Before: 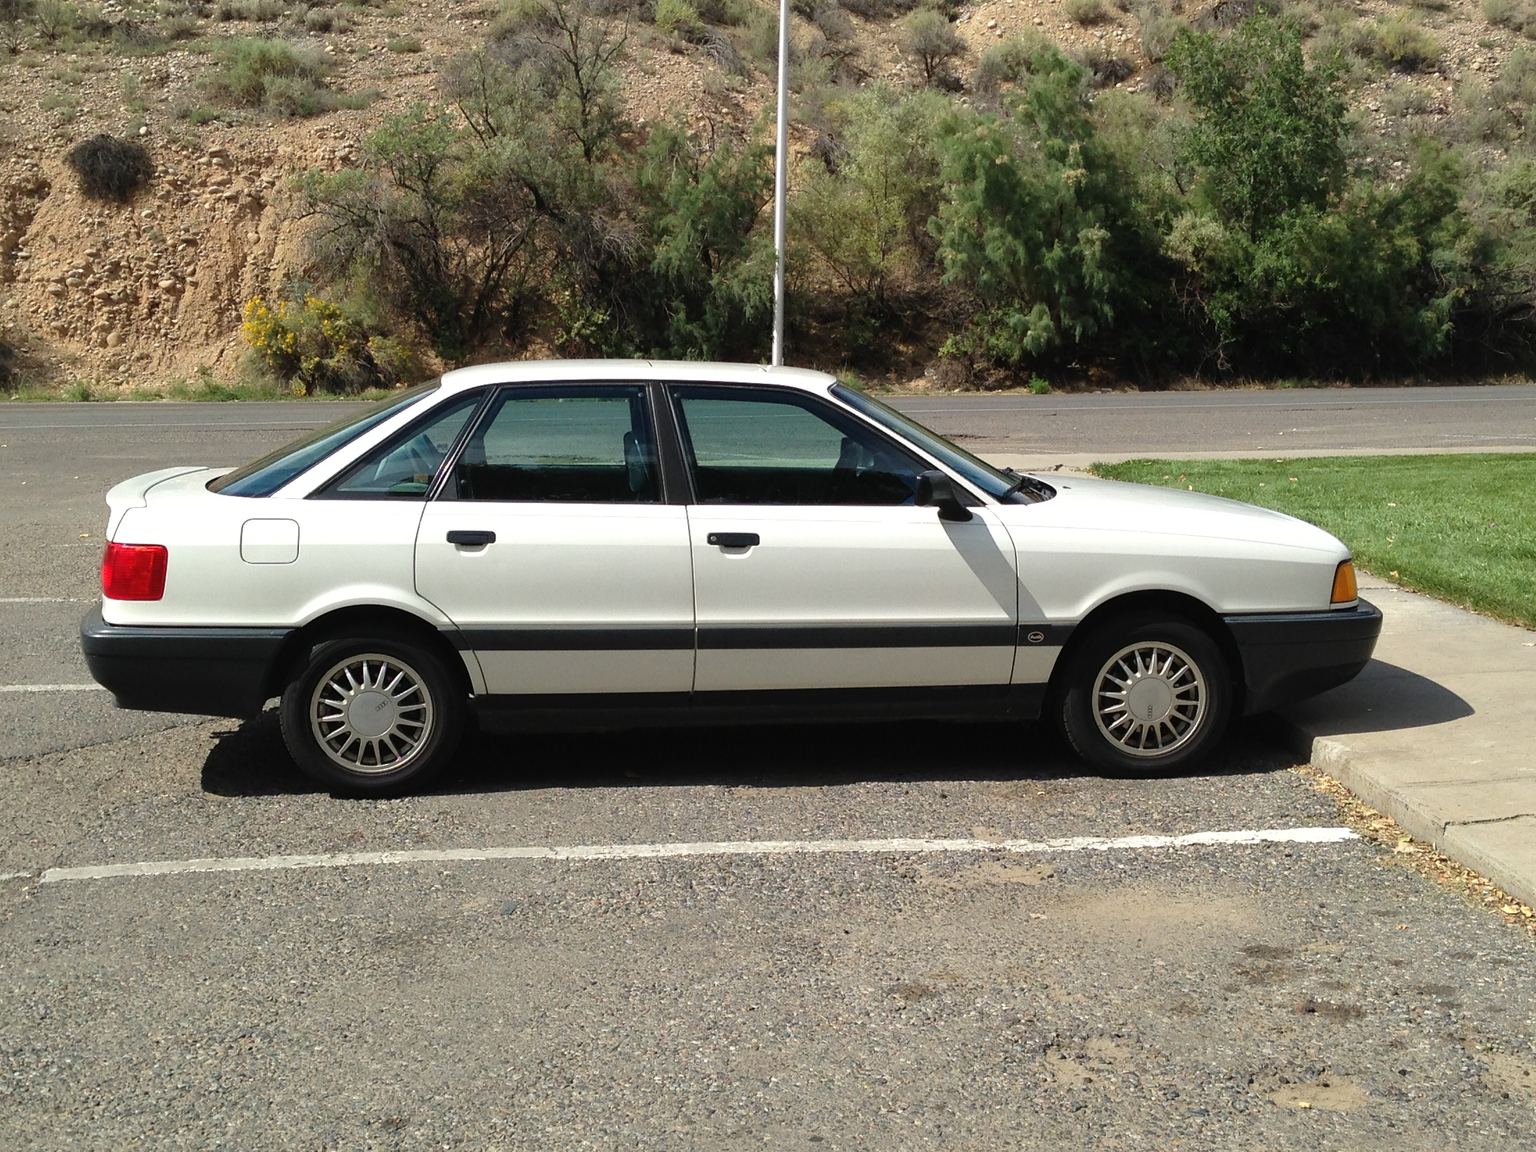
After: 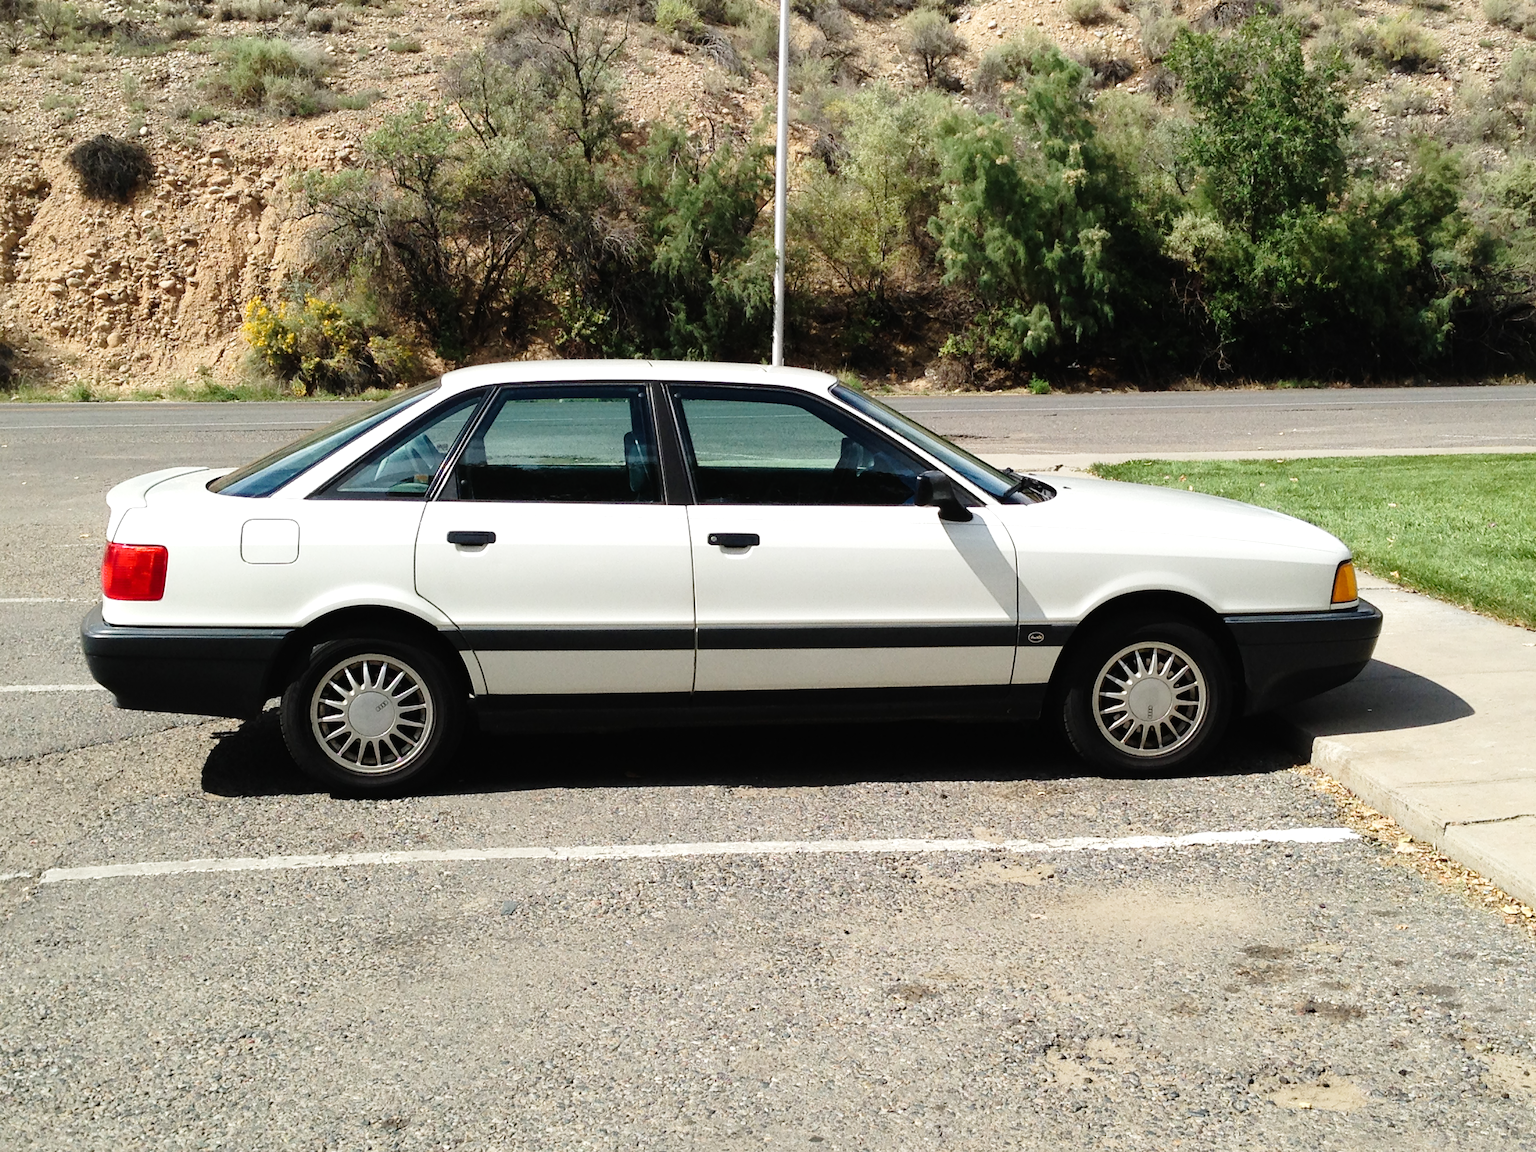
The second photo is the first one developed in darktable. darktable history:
tone curve: curves: ch0 [(0, 0) (0.091, 0.077) (0.389, 0.458) (0.745, 0.82) (0.856, 0.899) (0.92, 0.938) (1, 0.973)]; ch1 [(0, 0) (0.437, 0.404) (0.5, 0.5) (0.529, 0.55) (0.58, 0.6) (0.616, 0.649) (1, 1)]; ch2 [(0, 0) (0.442, 0.415) (0.5, 0.5) (0.535, 0.557) (0.585, 0.62) (1, 1)], preserve colors none
tone equalizer: -8 EV -0.454 EV, -7 EV -0.405 EV, -6 EV -0.312 EV, -5 EV -0.195 EV, -3 EV 0.187 EV, -2 EV 0.339 EV, -1 EV 0.366 EV, +0 EV 0.446 EV, edges refinement/feathering 500, mask exposure compensation -1.57 EV, preserve details no
